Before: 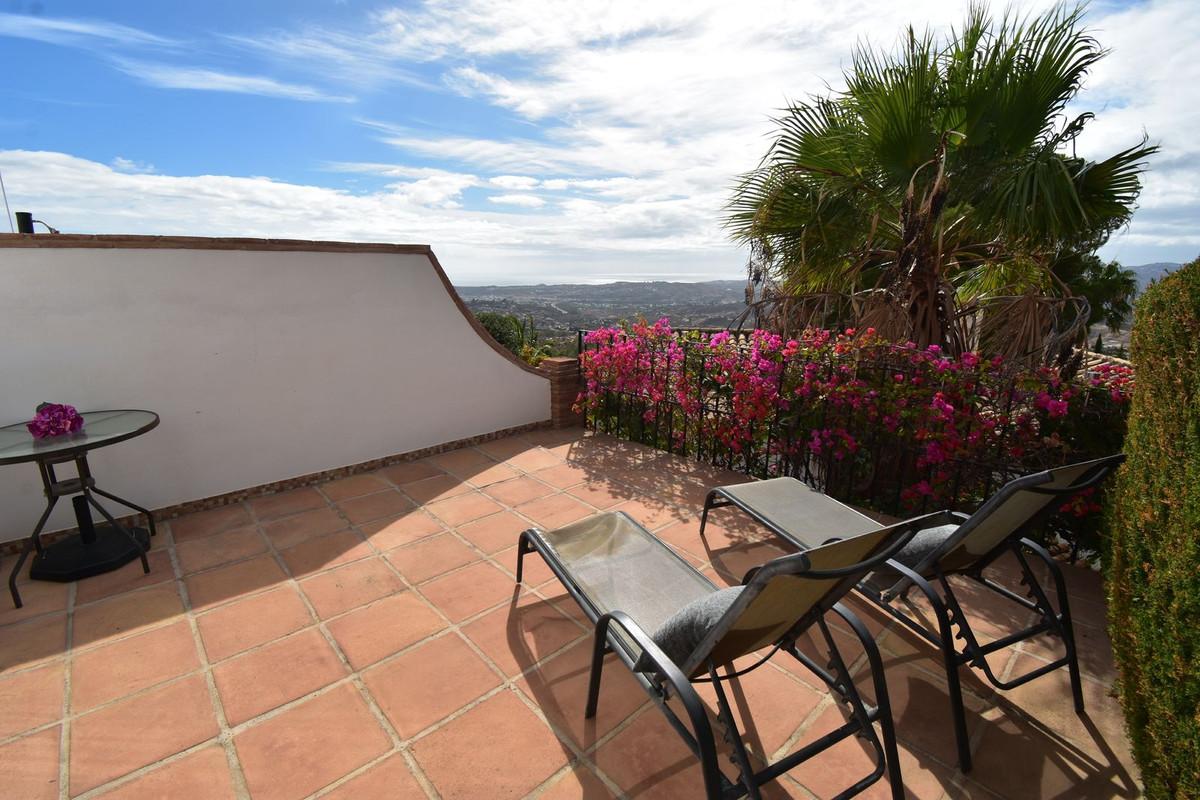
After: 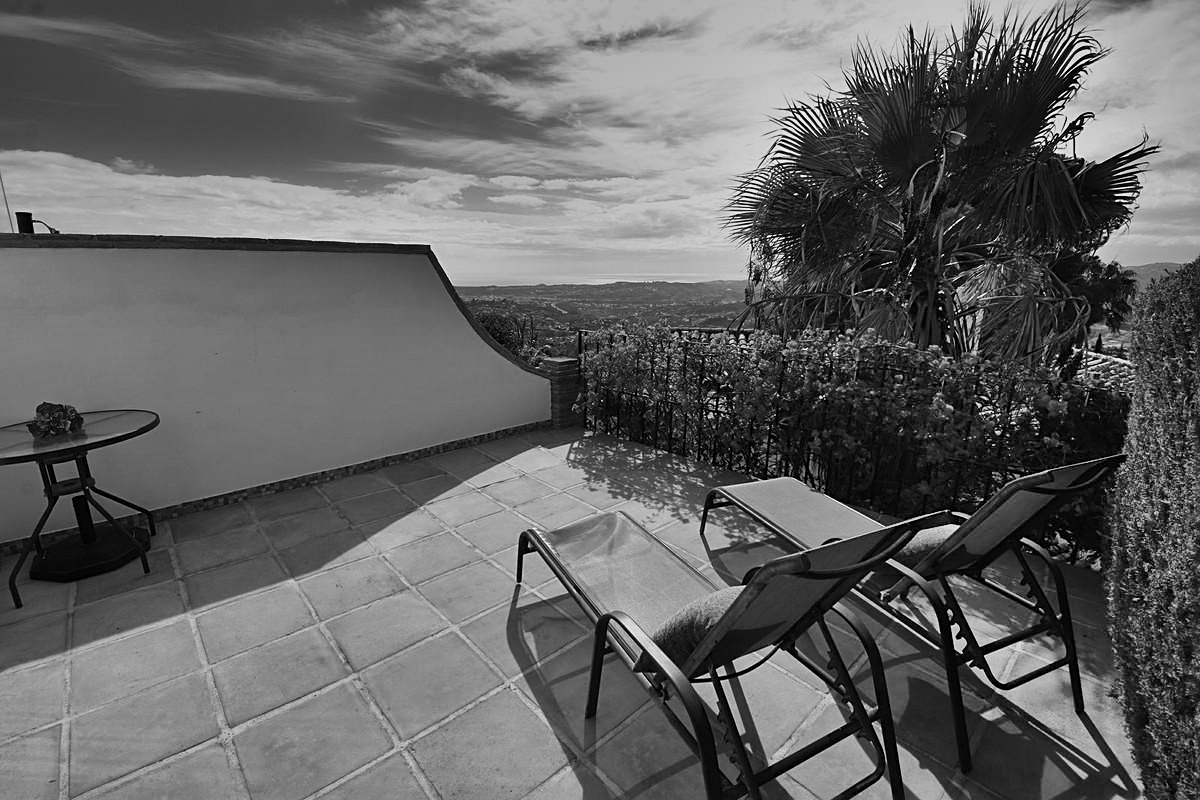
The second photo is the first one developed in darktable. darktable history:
contrast brightness saturation: contrast 0.16, saturation 0.32
monochrome: a 26.22, b 42.67, size 0.8
shadows and highlights: shadows 80.73, white point adjustment -9.07, highlights -61.46, soften with gaussian
color contrast: green-magenta contrast 0.85, blue-yellow contrast 1.25, unbound 0
sharpen: on, module defaults
